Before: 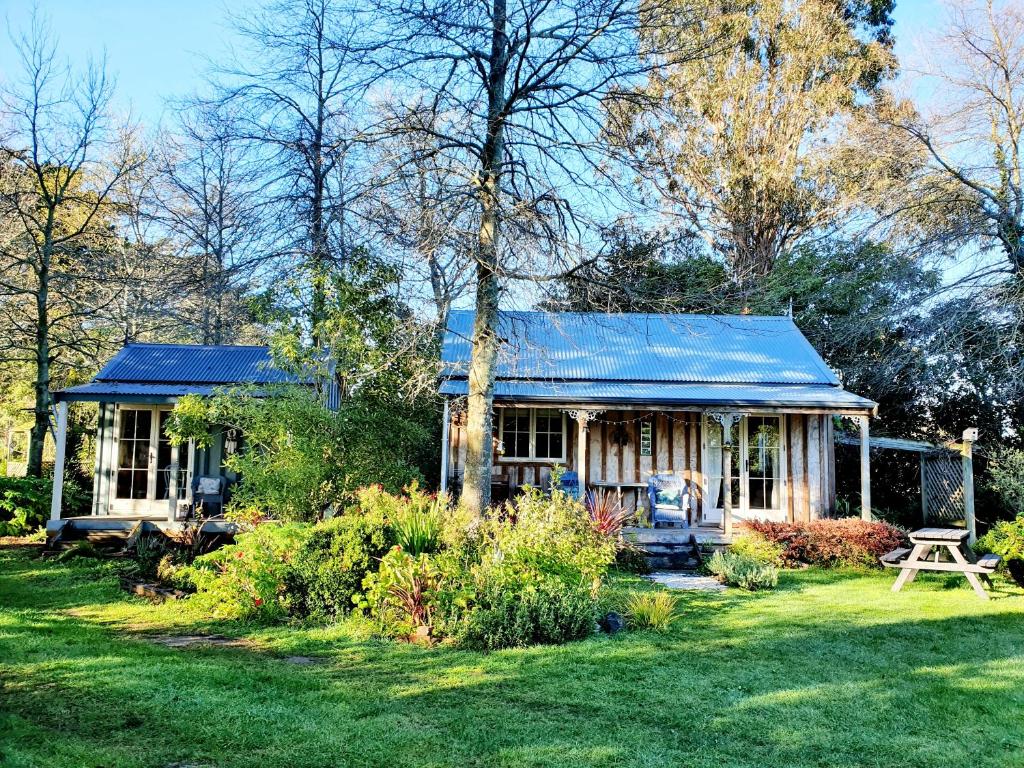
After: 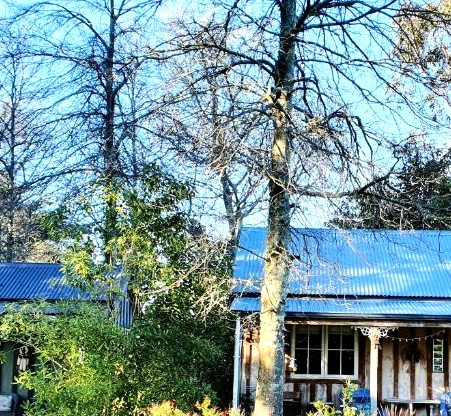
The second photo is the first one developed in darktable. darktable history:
tone equalizer: -8 EV -0.433 EV, -7 EV -0.356 EV, -6 EV -0.371 EV, -5 EV -0.214 EV, -3 EV 0.256 EV, -2 EV 0.329 EV, -1 EV 0.367 EV, +0 EV 0.443 EV, edges refinement/feathering 500, mask exposure compensation -1.57 EV, preserve details no
crop: left 20.355%, top 10.882%, right 35.552%, bottom 34.901%
